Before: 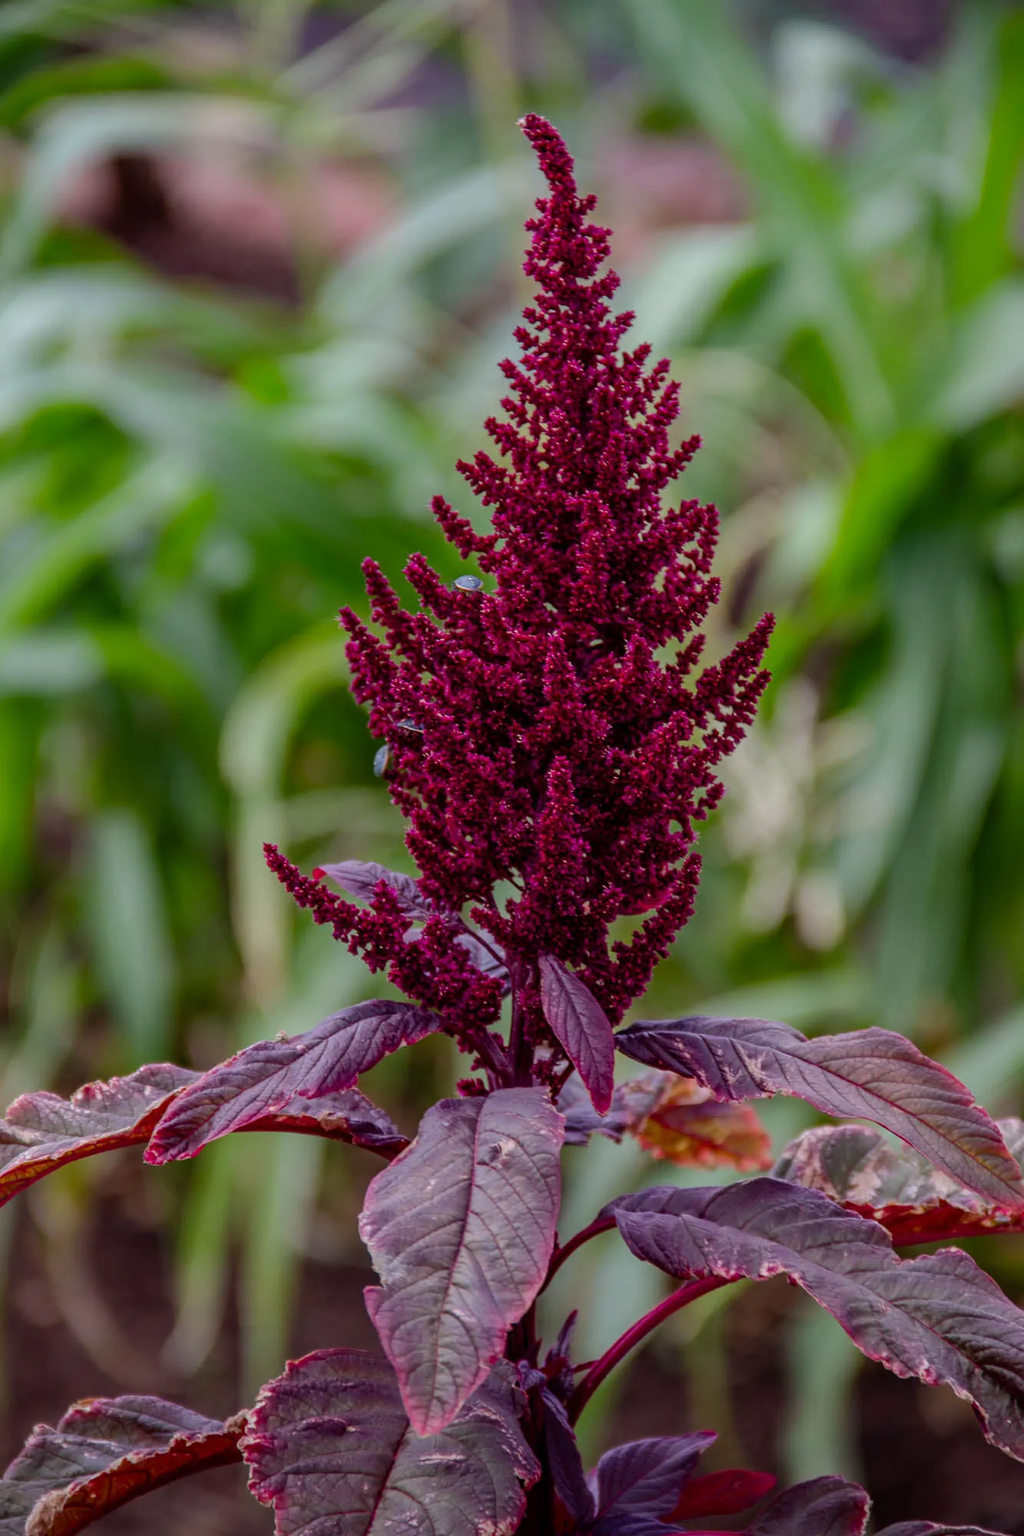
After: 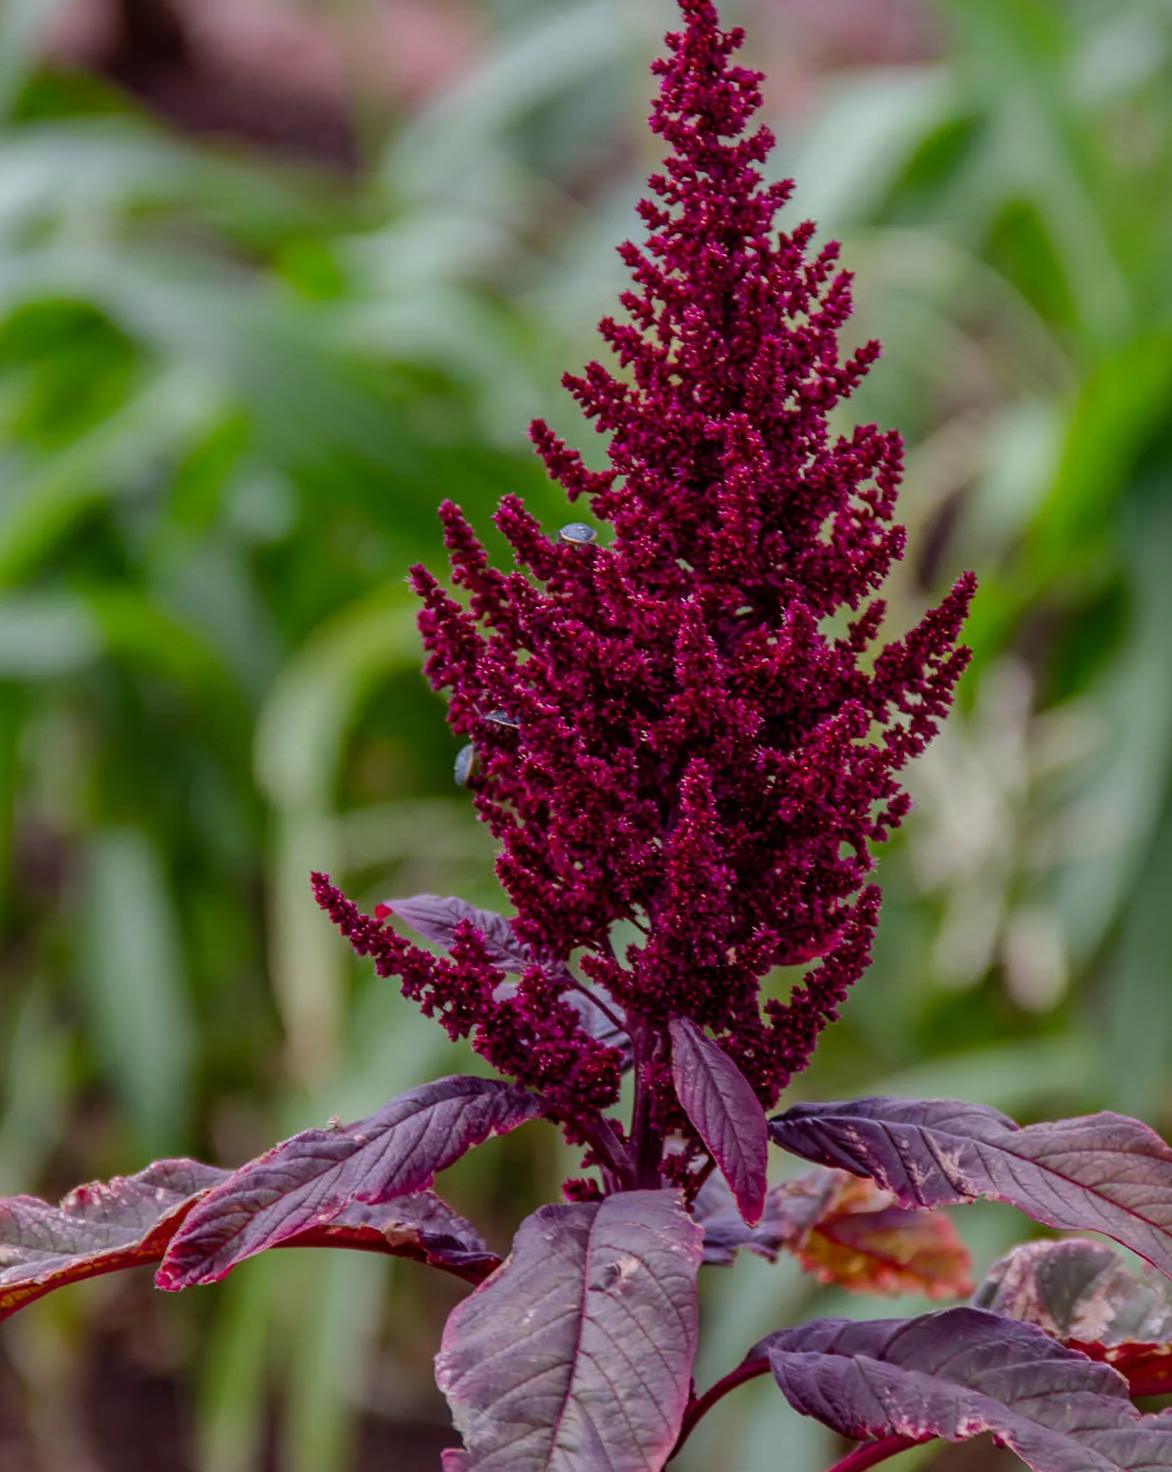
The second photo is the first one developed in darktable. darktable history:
tone equalizer: on, module defaults
crop and rotate: left 2.425%, top 11.305%, right 9.6%, bottom 15.08%
